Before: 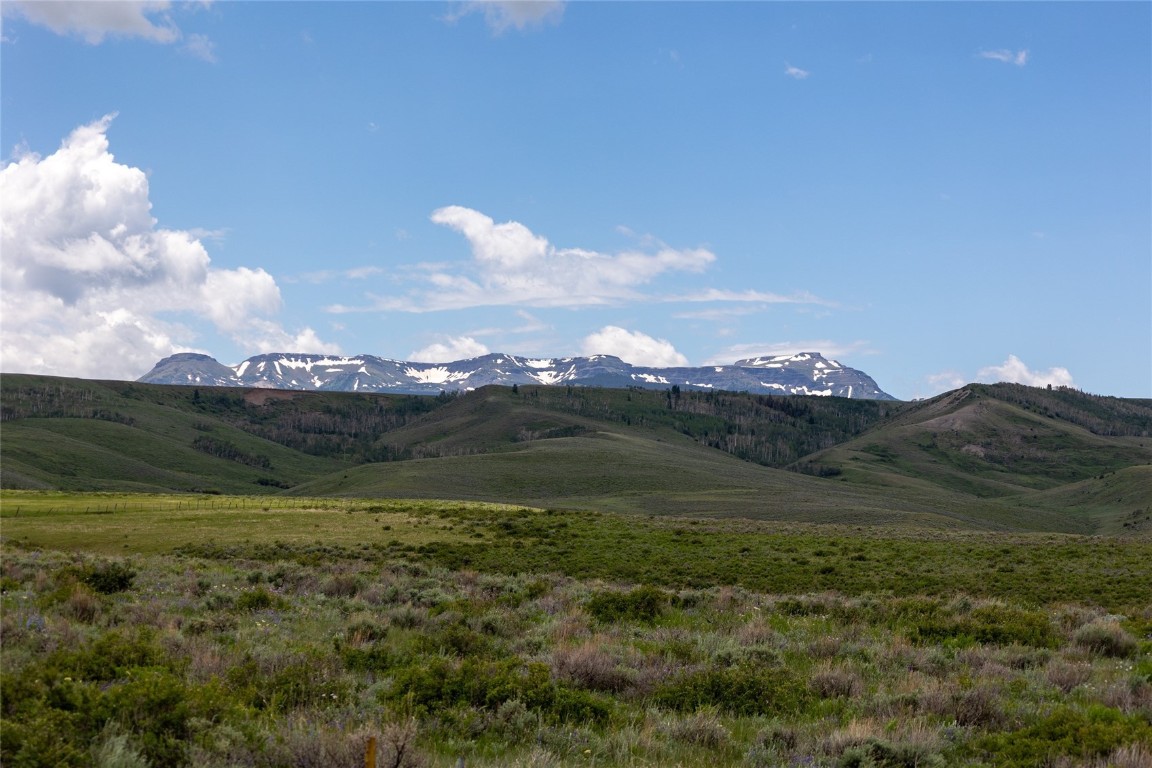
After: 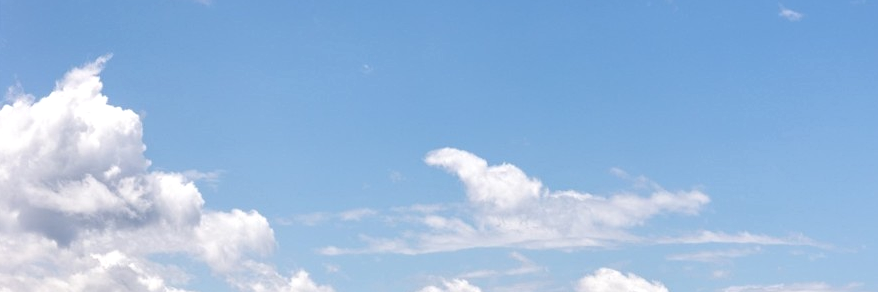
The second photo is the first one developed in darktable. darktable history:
crop: left 0.579%, top 7.627%, right 23.167%, bottom 54.275%
local contrast: on, module defaults
